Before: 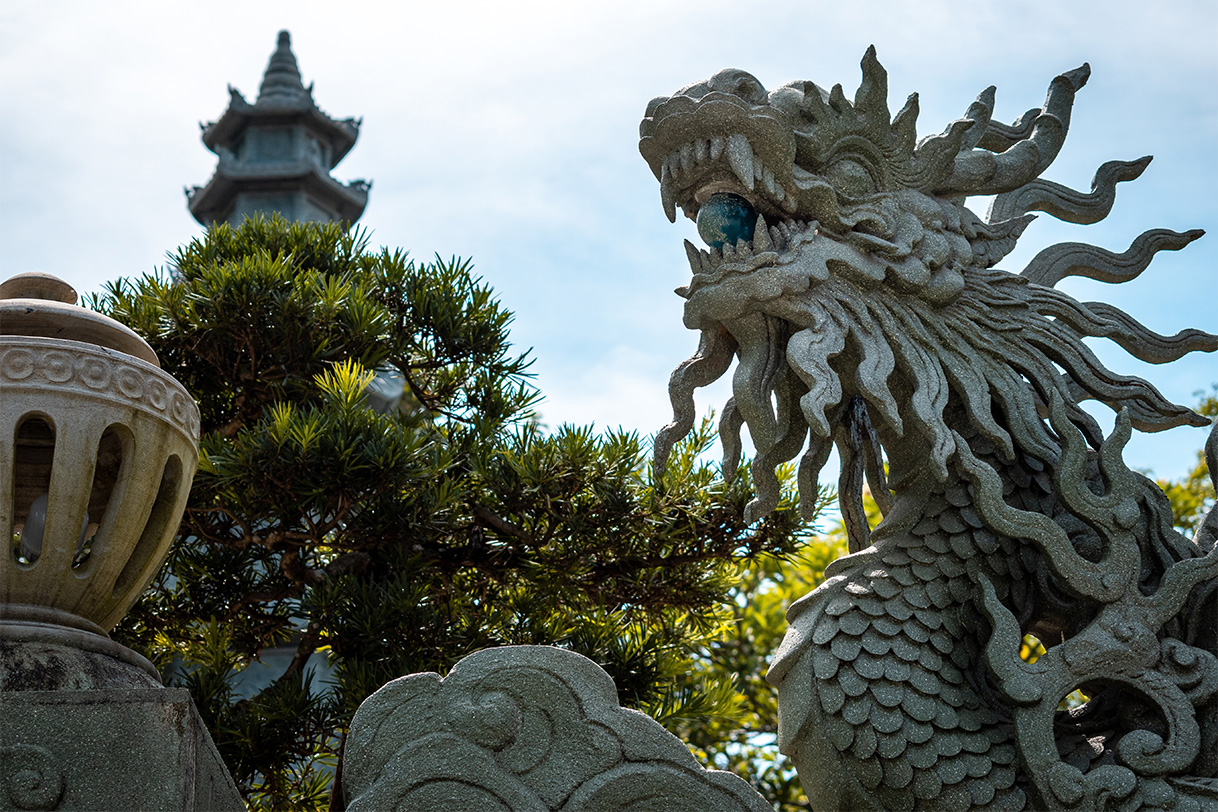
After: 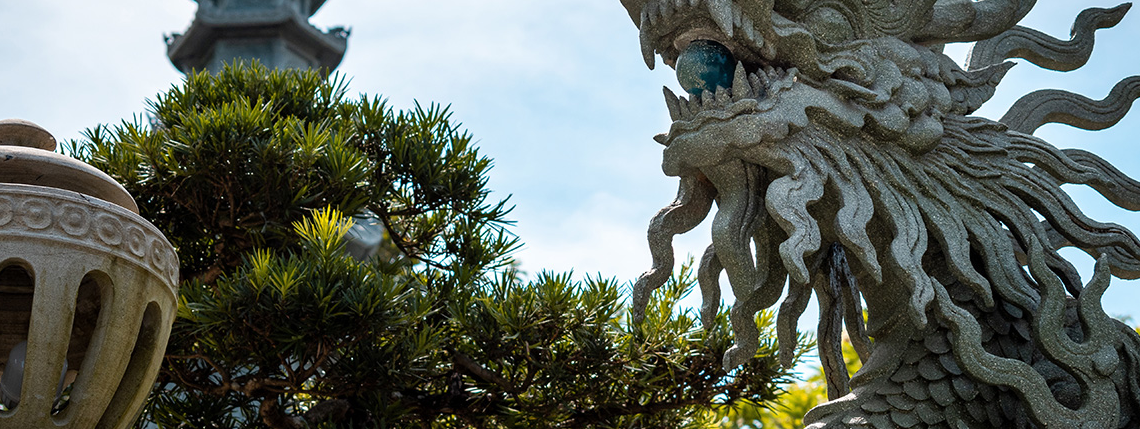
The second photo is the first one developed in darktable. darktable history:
crop: left 1.747%, top 18.864%, right 4.627%, bottom 28.281%
